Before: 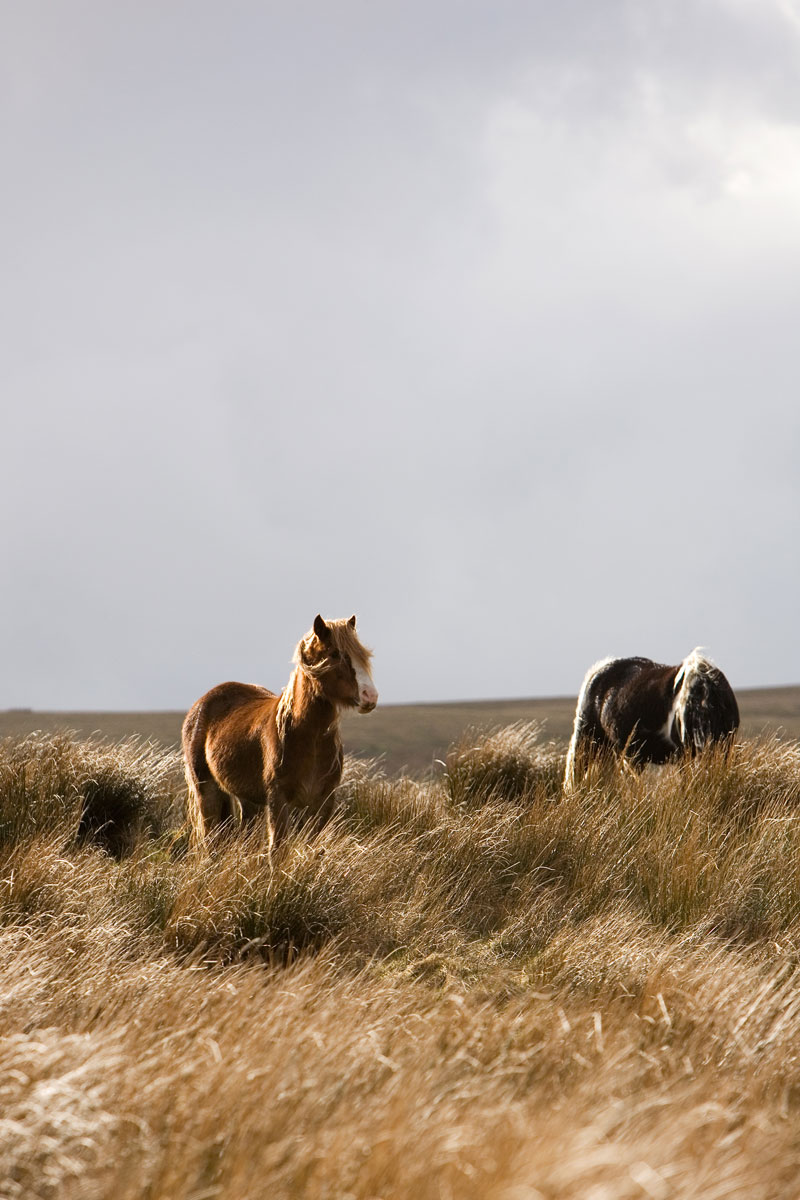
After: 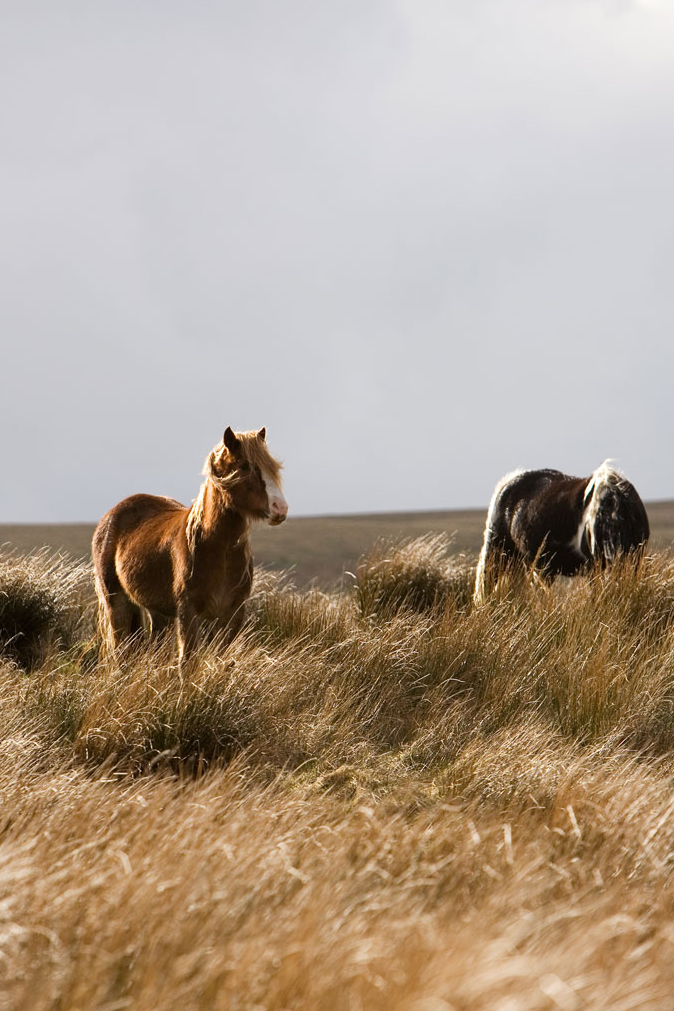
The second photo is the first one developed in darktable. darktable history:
crop: left 11.263%, top 15.69%, right 4.427%
